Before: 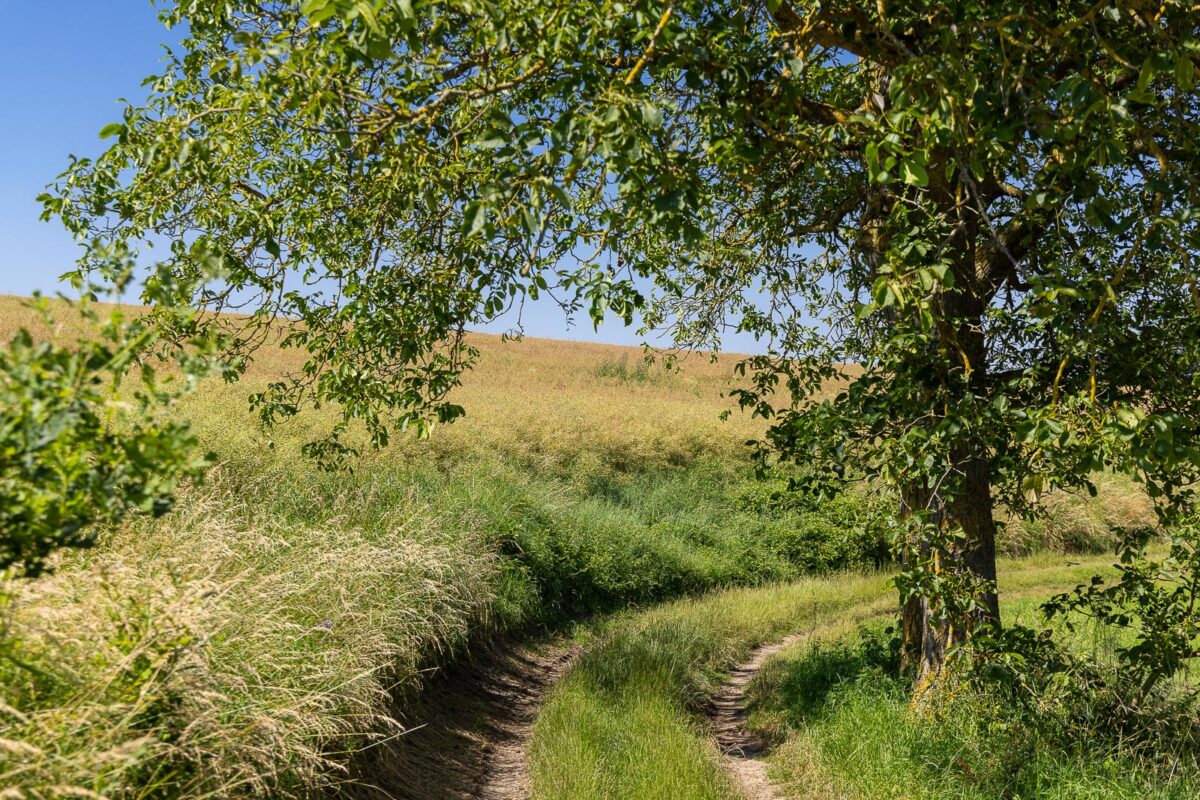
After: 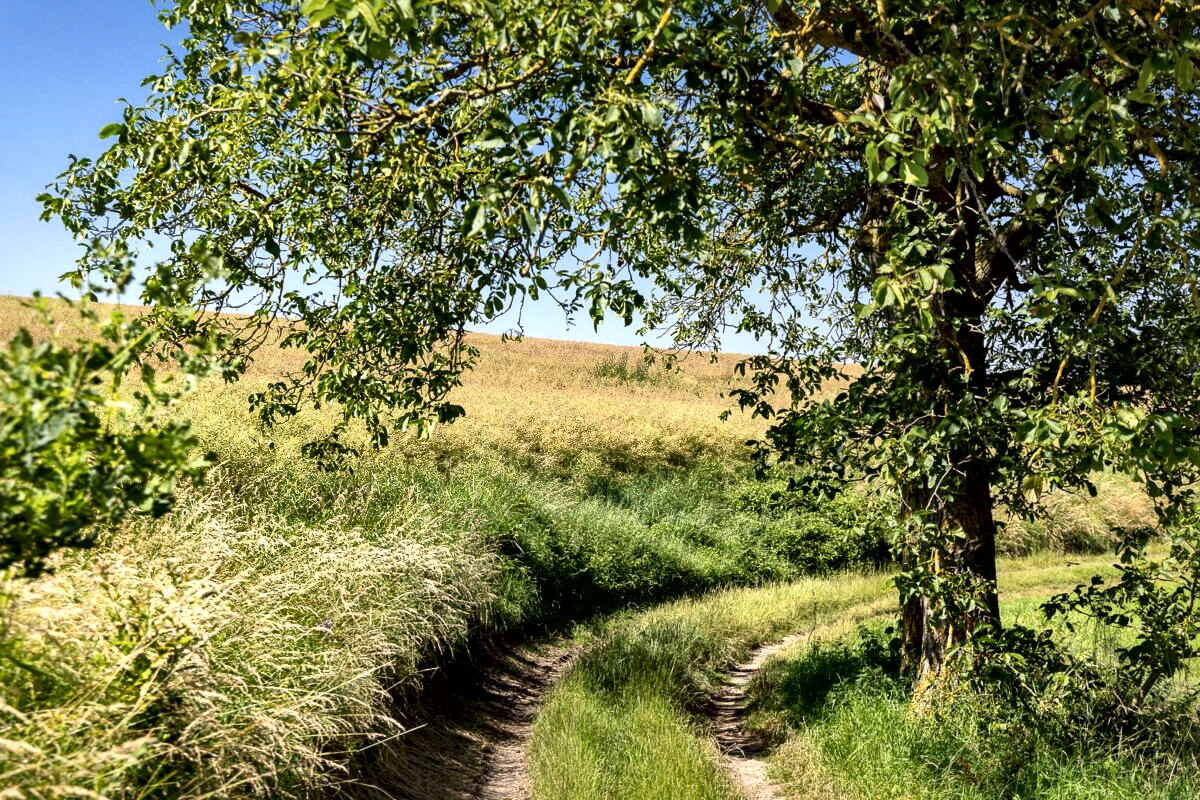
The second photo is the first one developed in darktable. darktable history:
local contrast: mode bilateral grid, contrast 44, coarseness 69, detail 214%, midtone range 0.2
exposure: exposure 0.191 EV, compensate highlight preservation false
